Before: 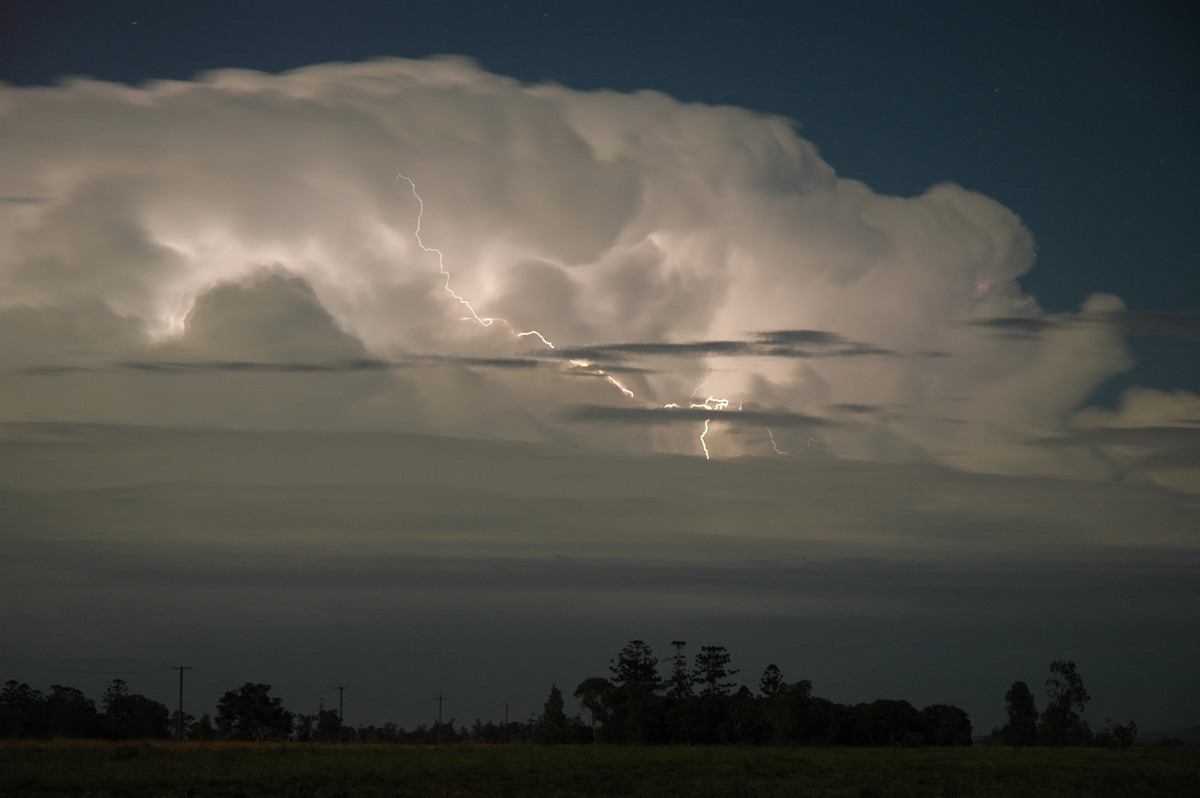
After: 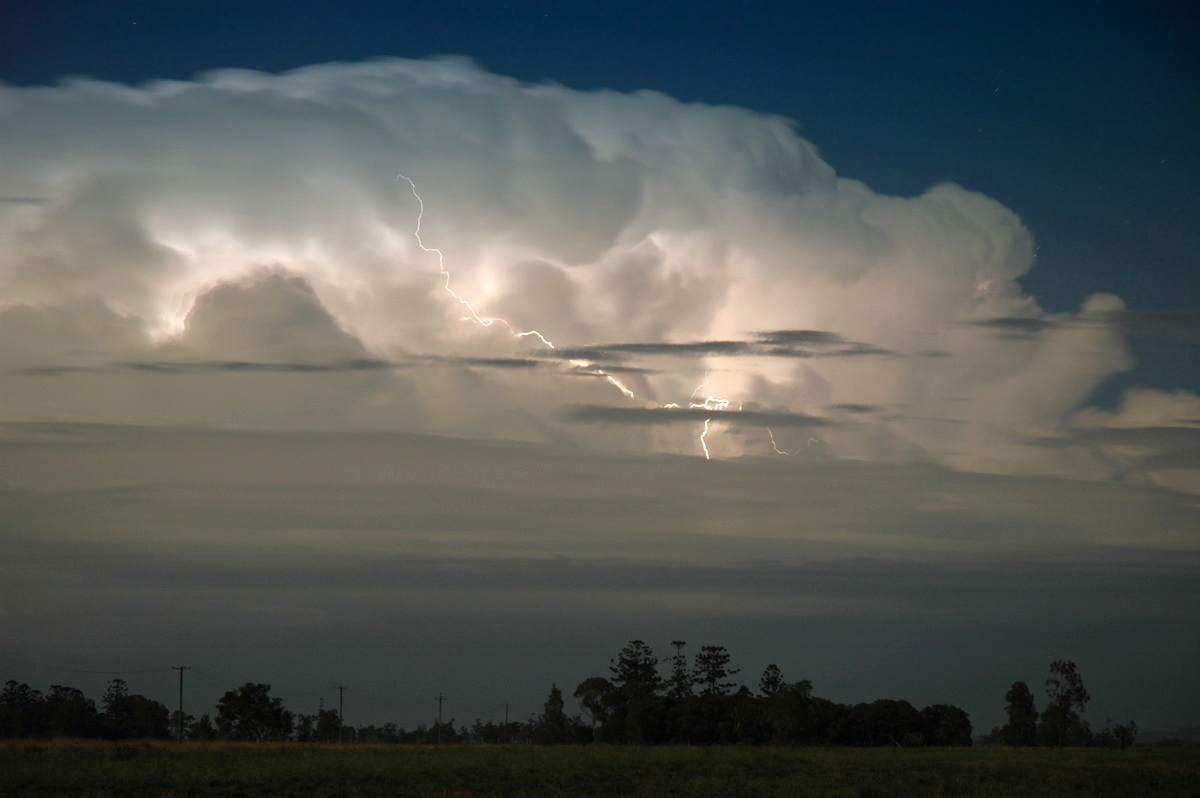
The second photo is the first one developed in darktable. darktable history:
exposure: exposure 0.485 EV, compensate highlight preservation false
graduated density: density 2.02 EV, hardness 44%, rotation 0.374°, offset 8.21, hue 208.8°, saturation 97%
